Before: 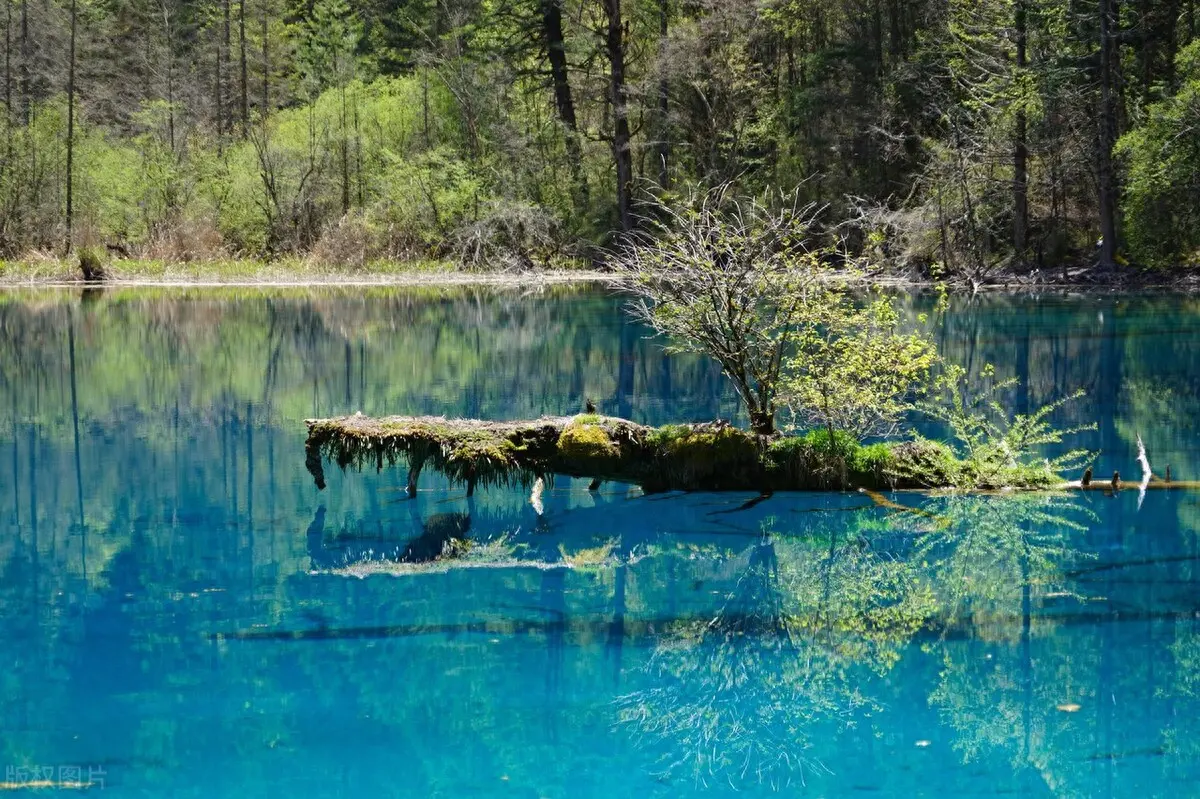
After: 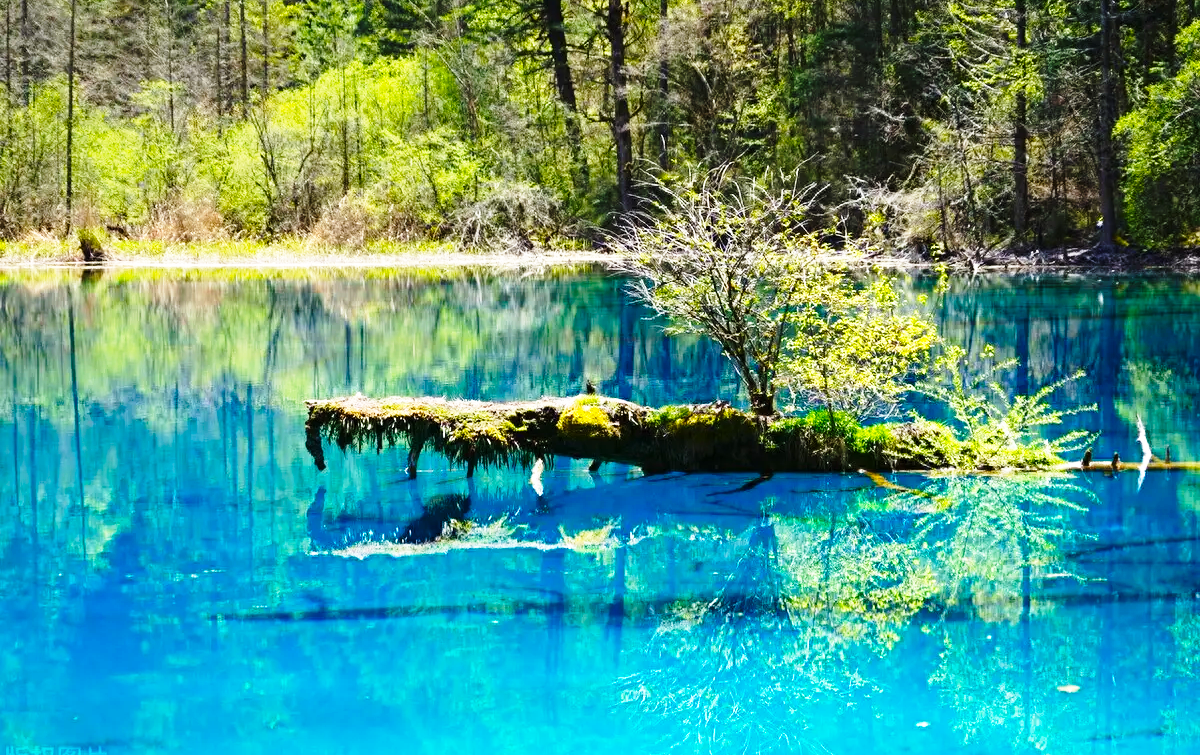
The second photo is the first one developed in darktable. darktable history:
base curve: curves: ch0 [(0, 0) (0.026, 0.03) (0.109, 0.232) (0.351, 0.748) (0.669, 0.968) (1, 1)], preserve colors none
tone equalizer: on, module defaults
crop and rotate: top 2.479%, bottom 3.018%
color balance rgb: perceptual saturation grading › global saturation 25%, global vibrance 20%
